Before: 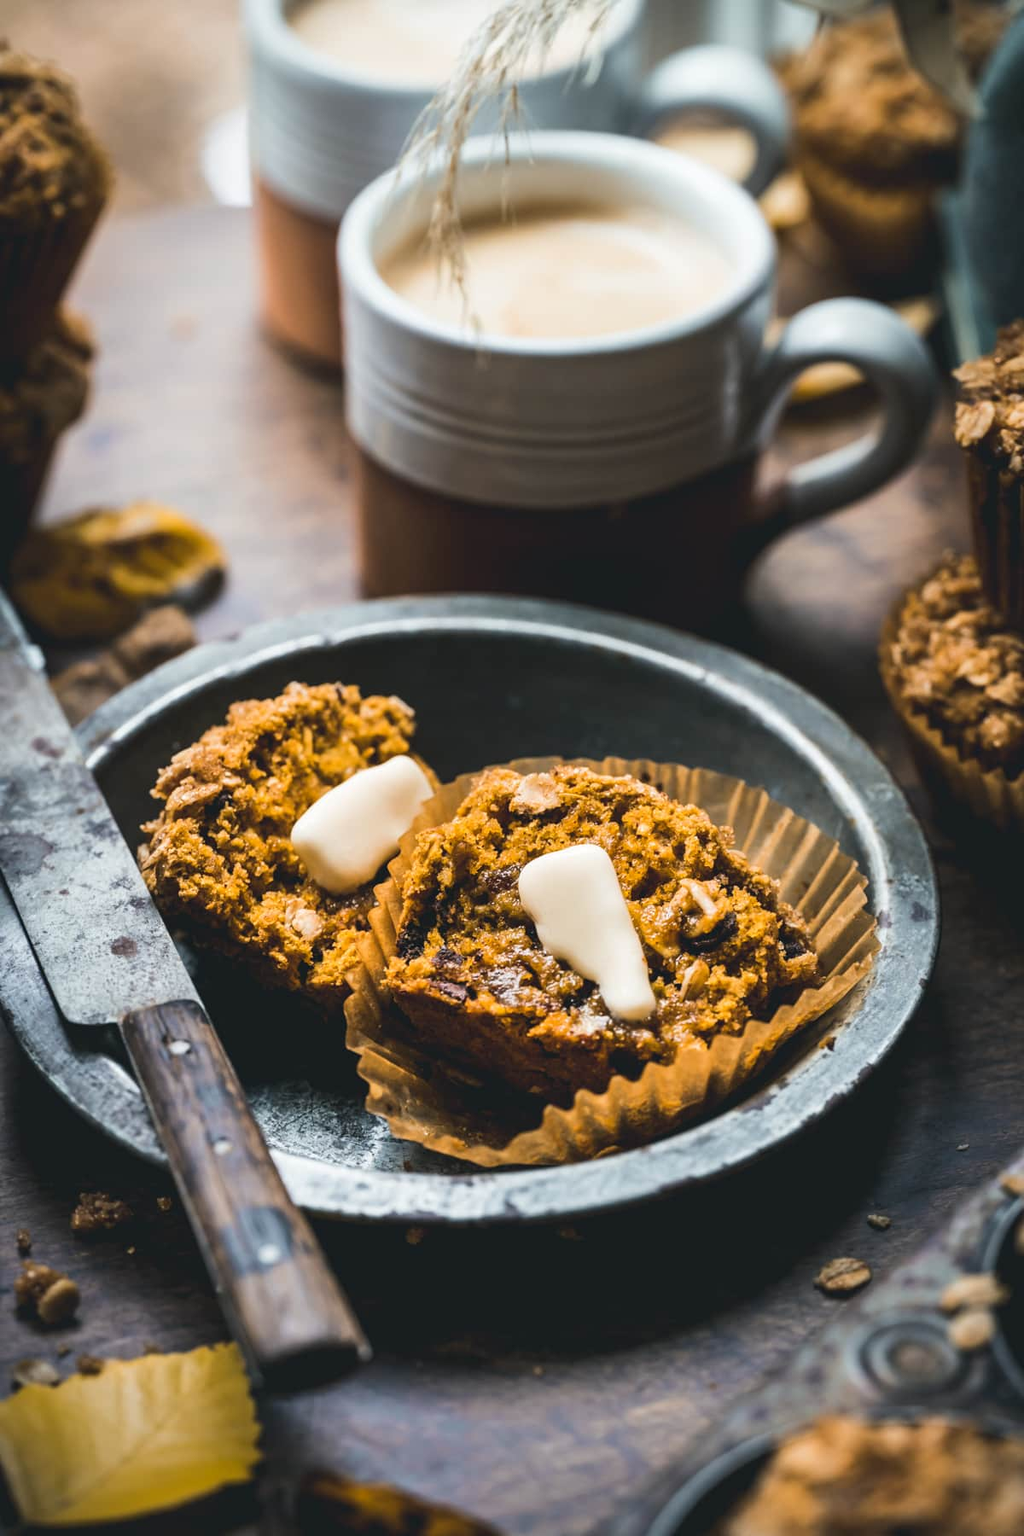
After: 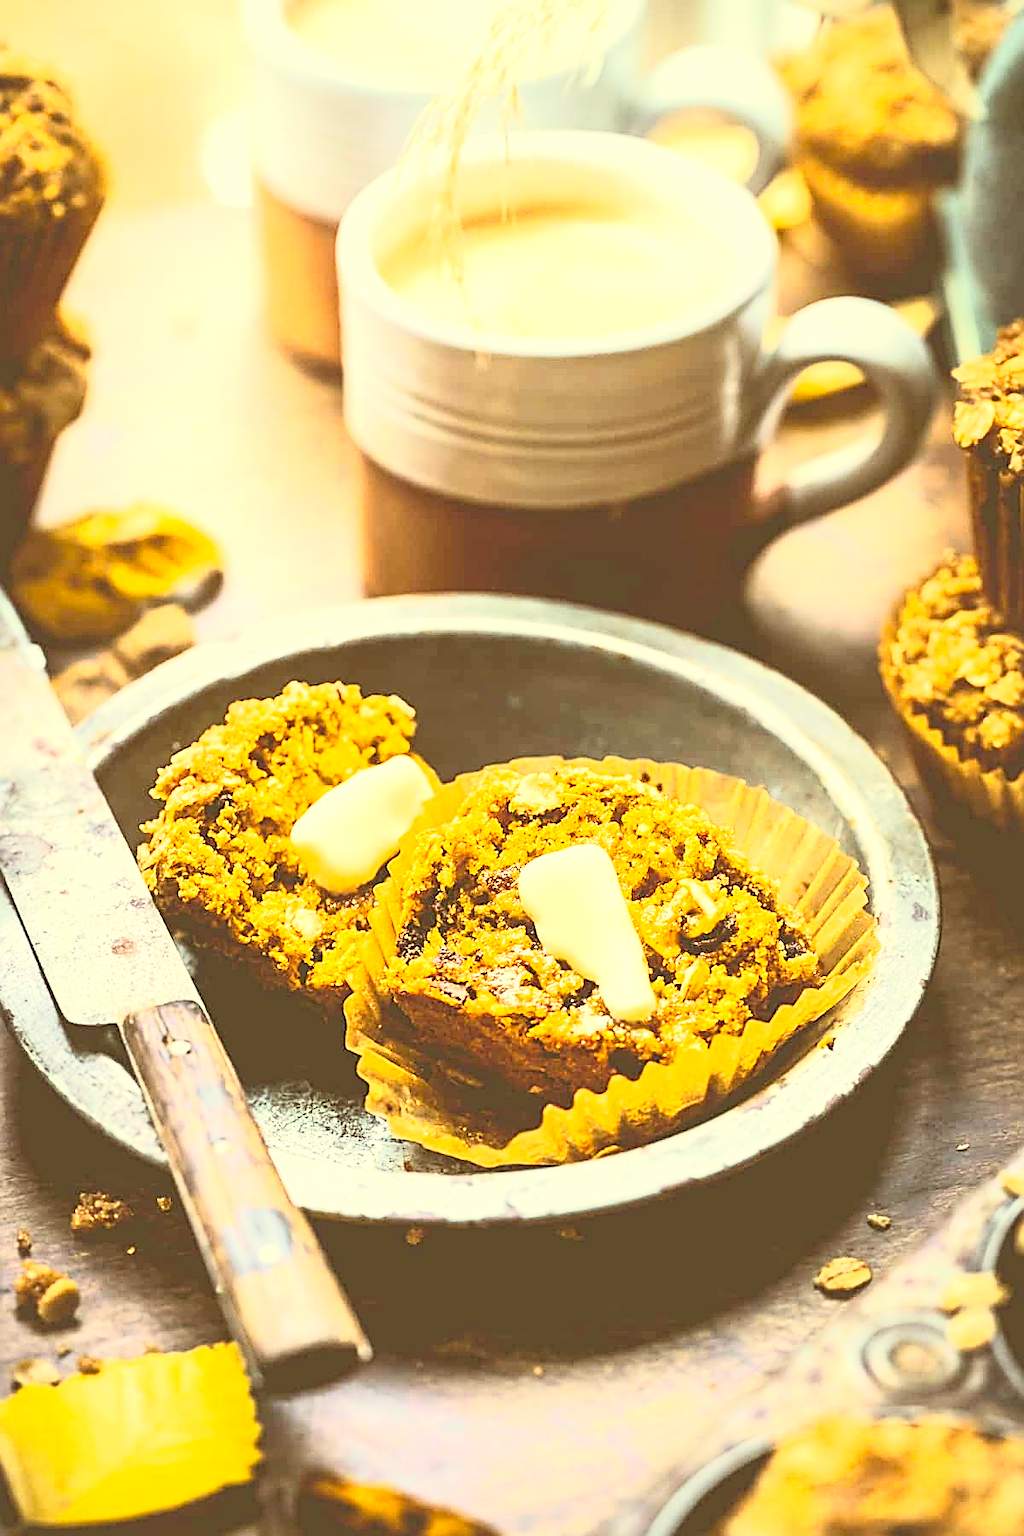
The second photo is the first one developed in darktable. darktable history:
sharpen: amount 1.005
base curve: curves: ch0 [(0, 0) (0.579, 0.807) (1, 1)]
color correction: highlights a* 1.18, highlights b* 24.52, shadows a* 15.92, shadows b* 24.16
exposure: exposure 0.166 EV, compensate highlight preservation false
tone equalizer: -8 EV 2 EV, -7 EV 1.99 EV, -6 EV 1.99 EV, -5 EV 1.97 EV, -4 EV 1.96 EV, -3 EV 1.49 EV, -2 EV 0.977 EV, -1 EV 0.49 EV, edges refinement/feathering 500, mask exposure compensation -1.57 EV, preserve details no
